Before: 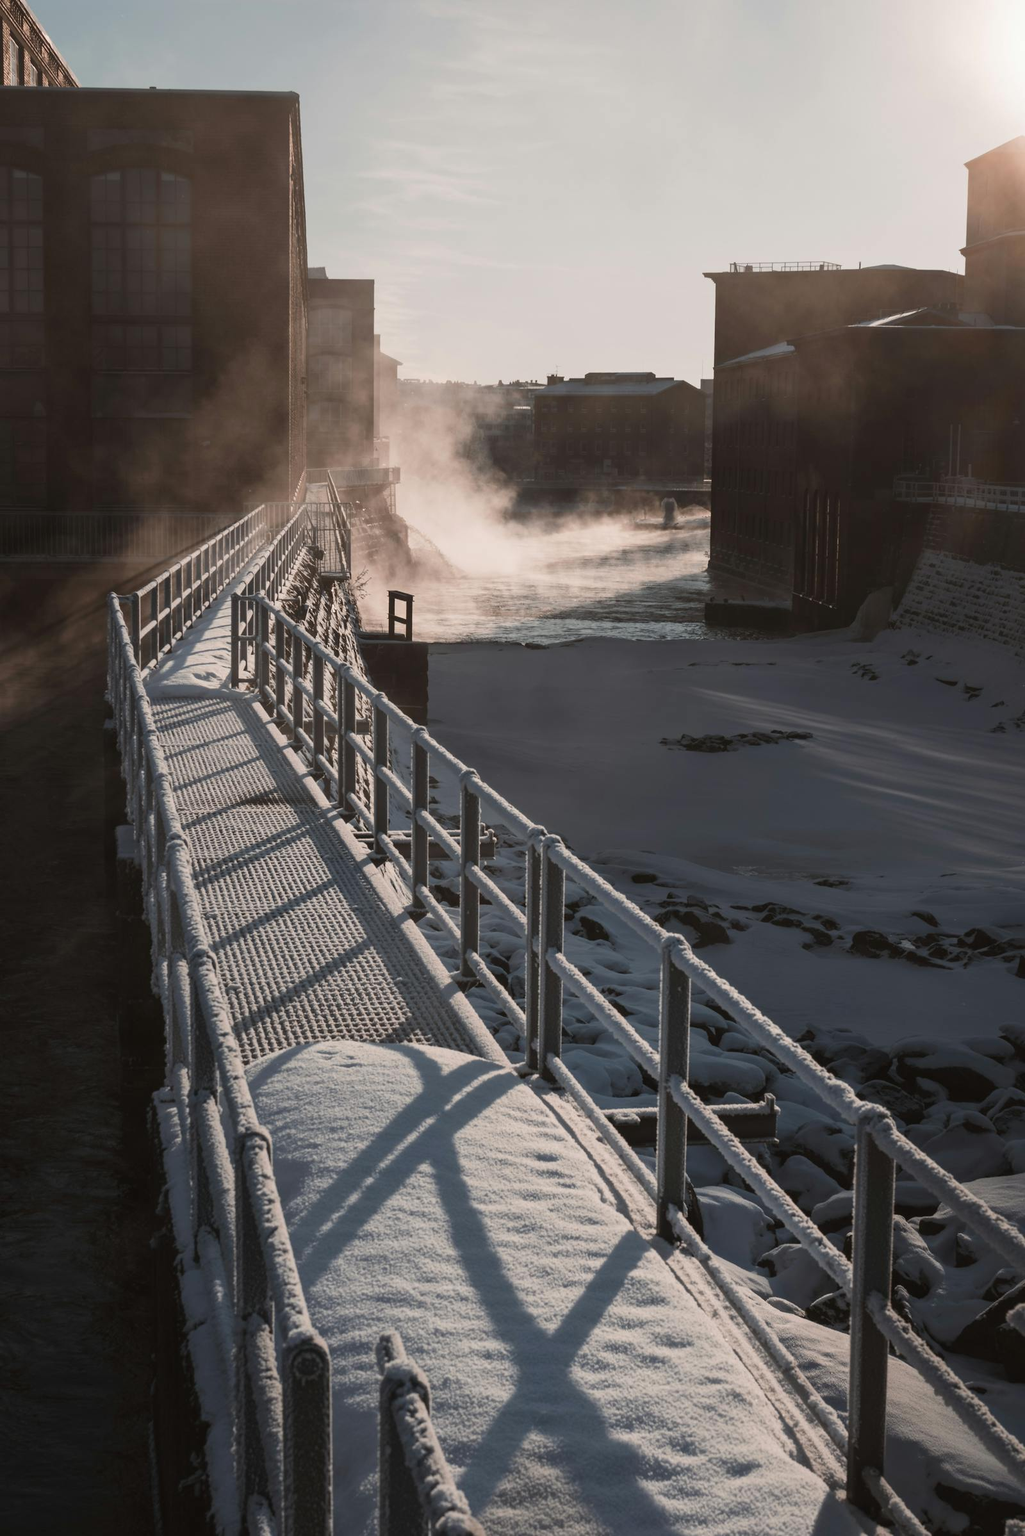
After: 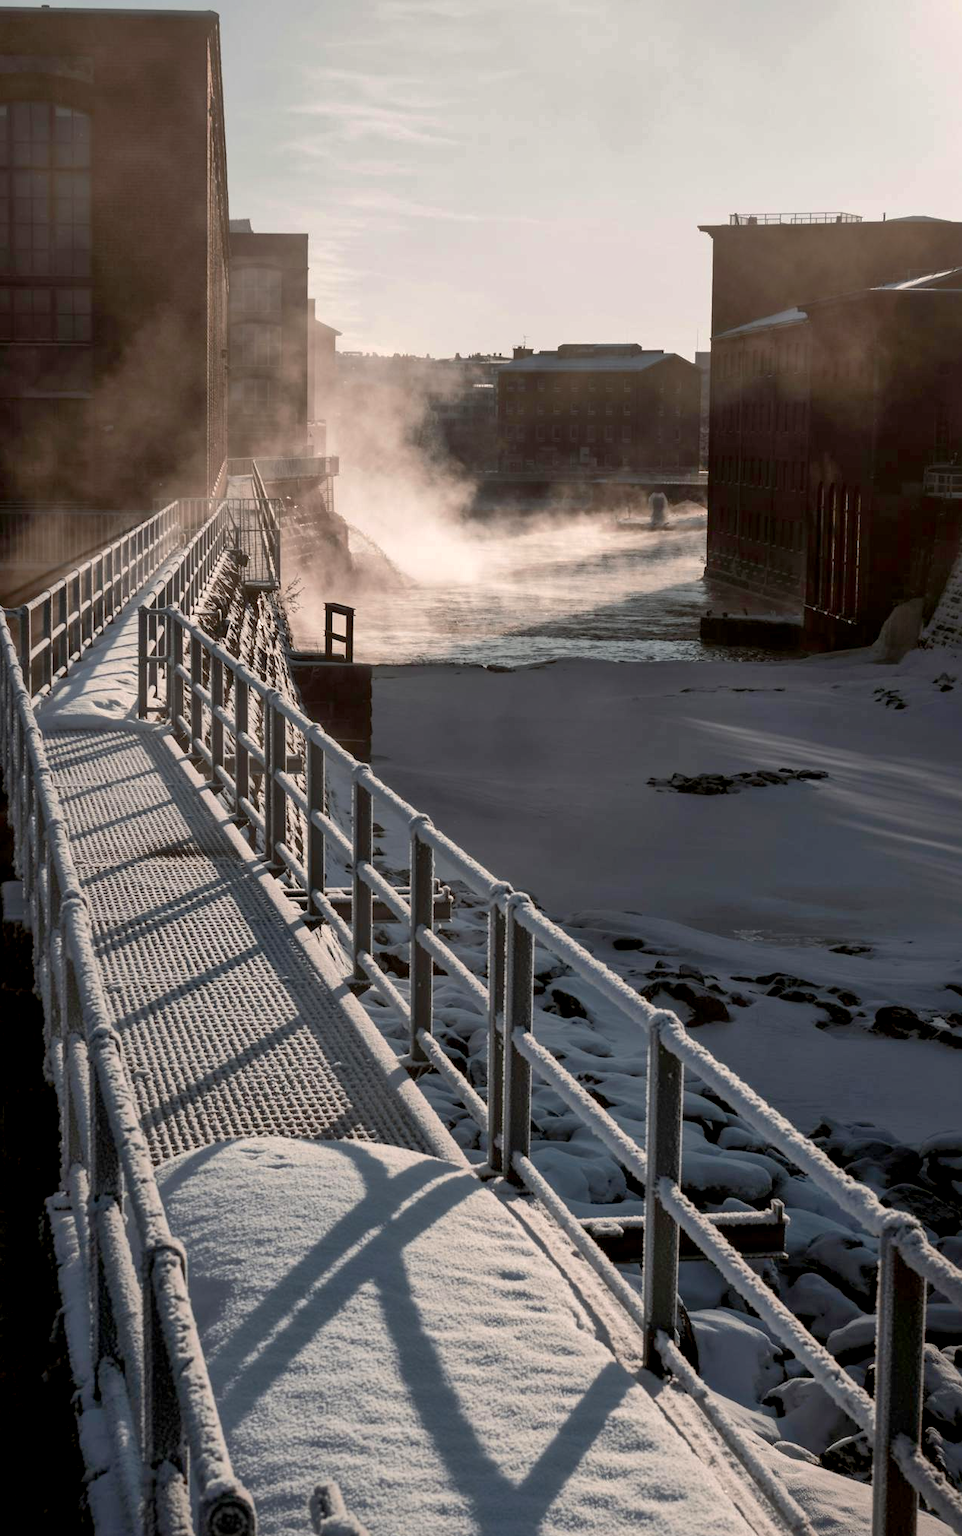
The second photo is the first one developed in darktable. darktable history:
exposure: black level correction 0.011, compensate highlight preservation false
shadows and highlights: on, module defaults
crop: left 11.225%, top 5.381%, right 9.565%, bottom 10.314%
tone equalizer: -8 EV -0.417 EV, -7 EV -0.389 EV, -6 EV -0.333 EV, -5 EV -0.222 EV, -3 EV 0.222 EV, -2 EV 0.333 EV, -1 EV 0.389 EV, +0 EV 0.417 EV, edges refinement/feathering 500, mask exposure compensation -1.57 EV, preserve details no
